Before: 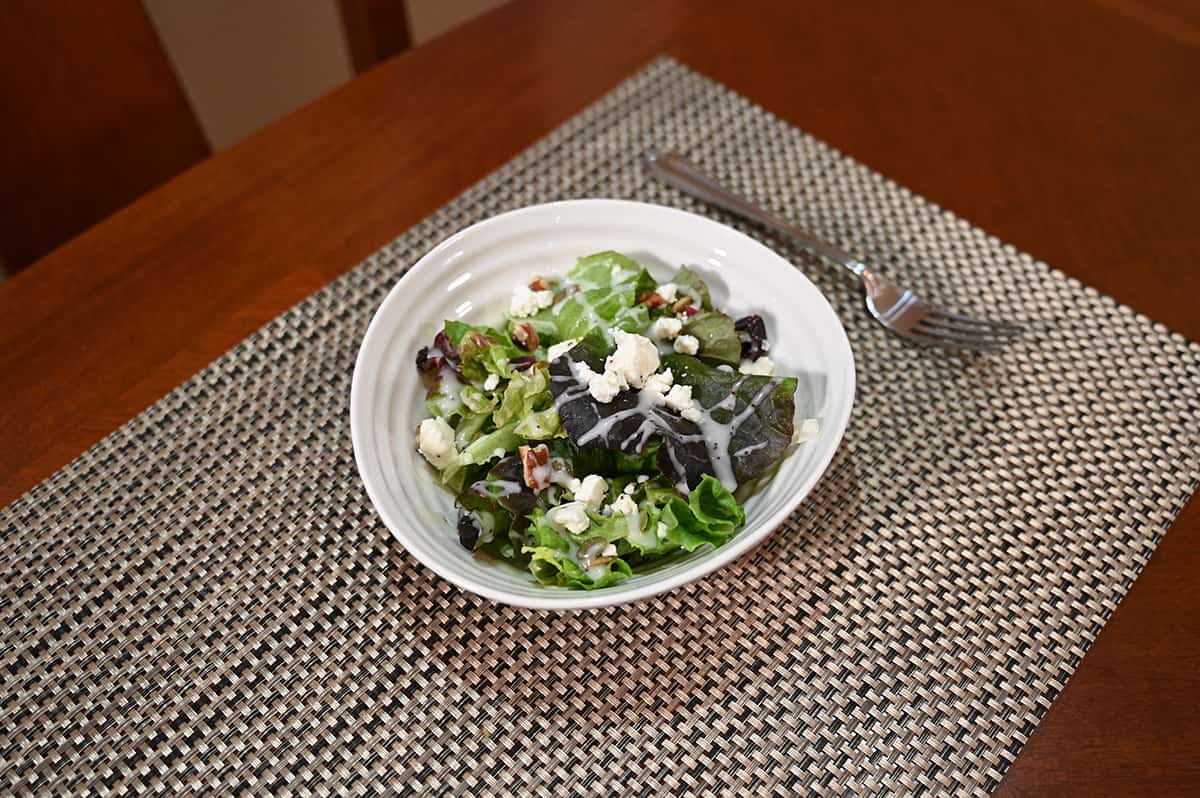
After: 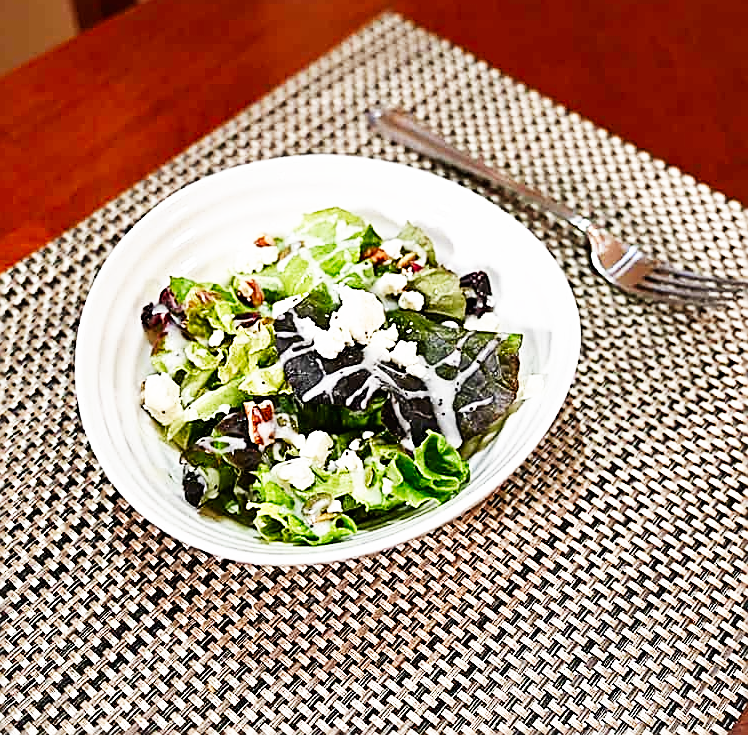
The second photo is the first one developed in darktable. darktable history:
crop and rotate: left 22.918%, top 5.629%, right 14.711%, bottom 2.247%
sharpen: amount 1
base curve: curves: ch0 [(0, 0) (0.007, 0.004) (0.027, 0.03) (0.046, 0.07) (0.207, 0.54) (0.442, 0.872) (0.673, 0.972) (1, 1)], preserve colors none
